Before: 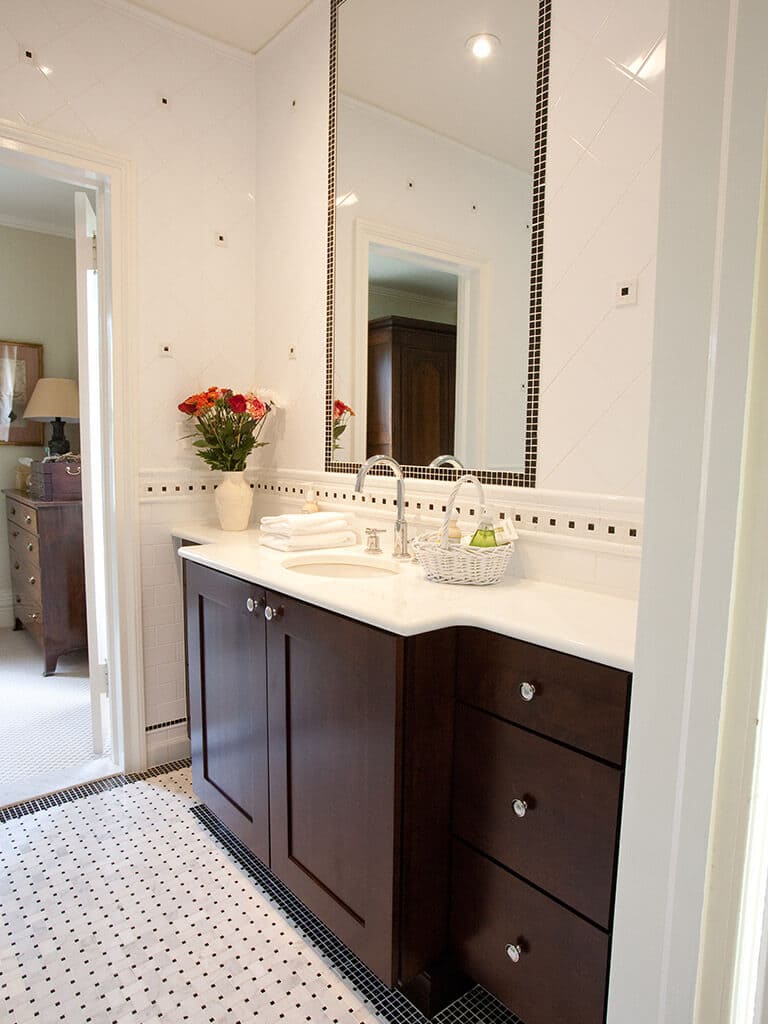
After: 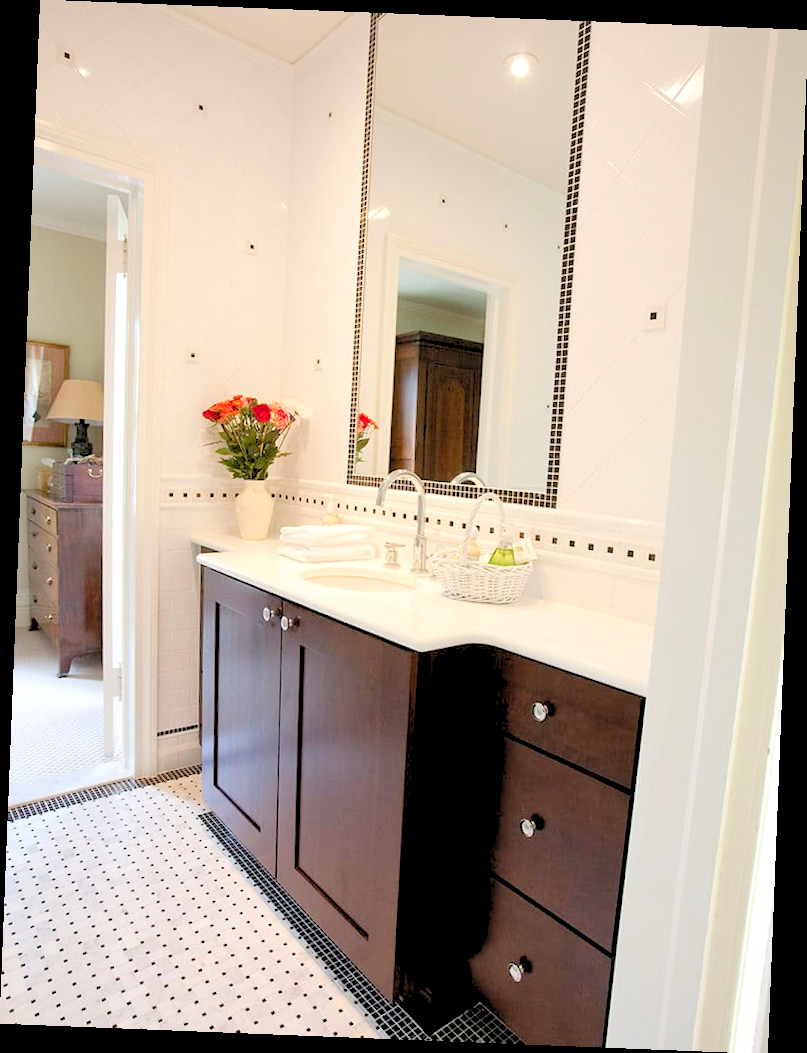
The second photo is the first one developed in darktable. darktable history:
rotate and perspective: rotation 2.27°, automatic cropping off
white balance: emerald 1
levels: levels [0.072, 0.414, 0.976]
